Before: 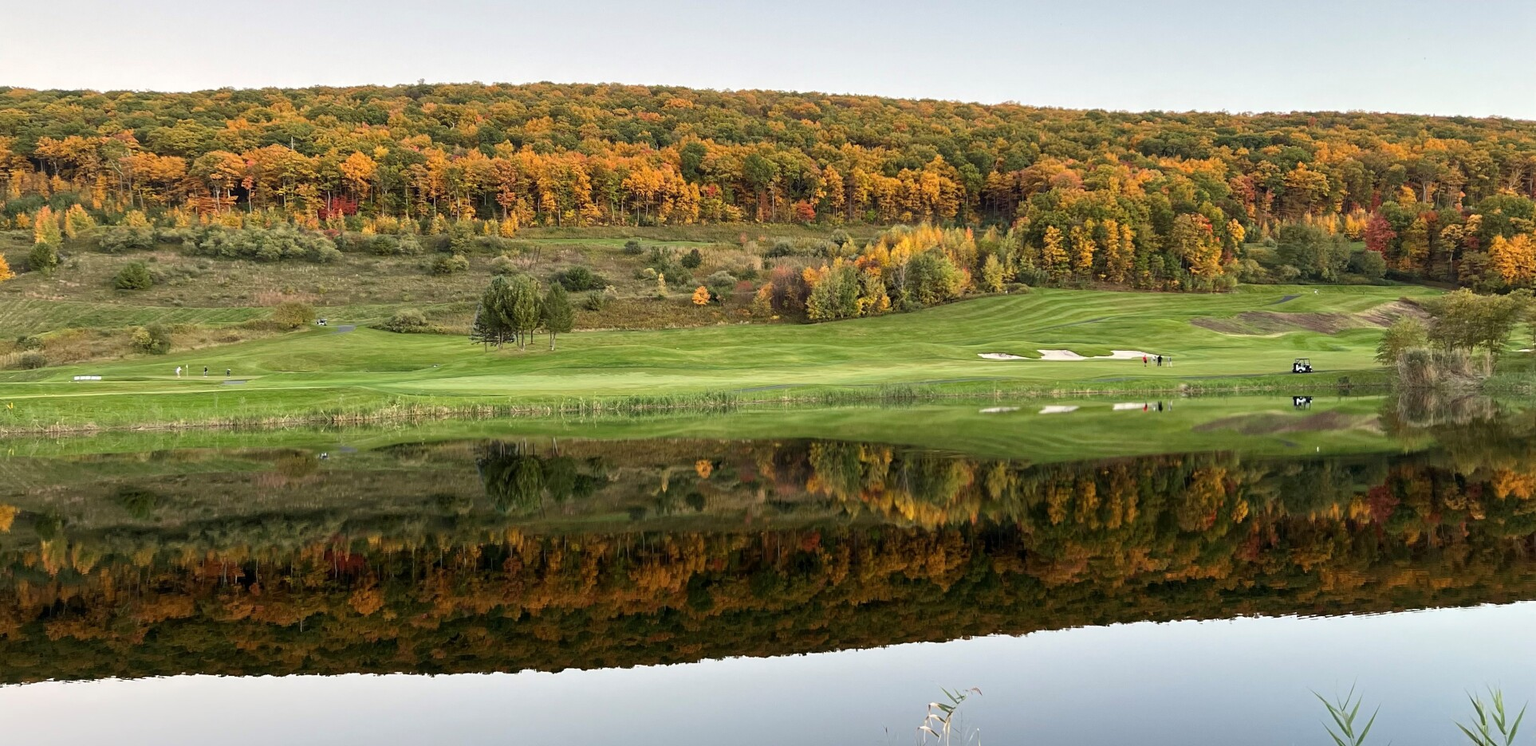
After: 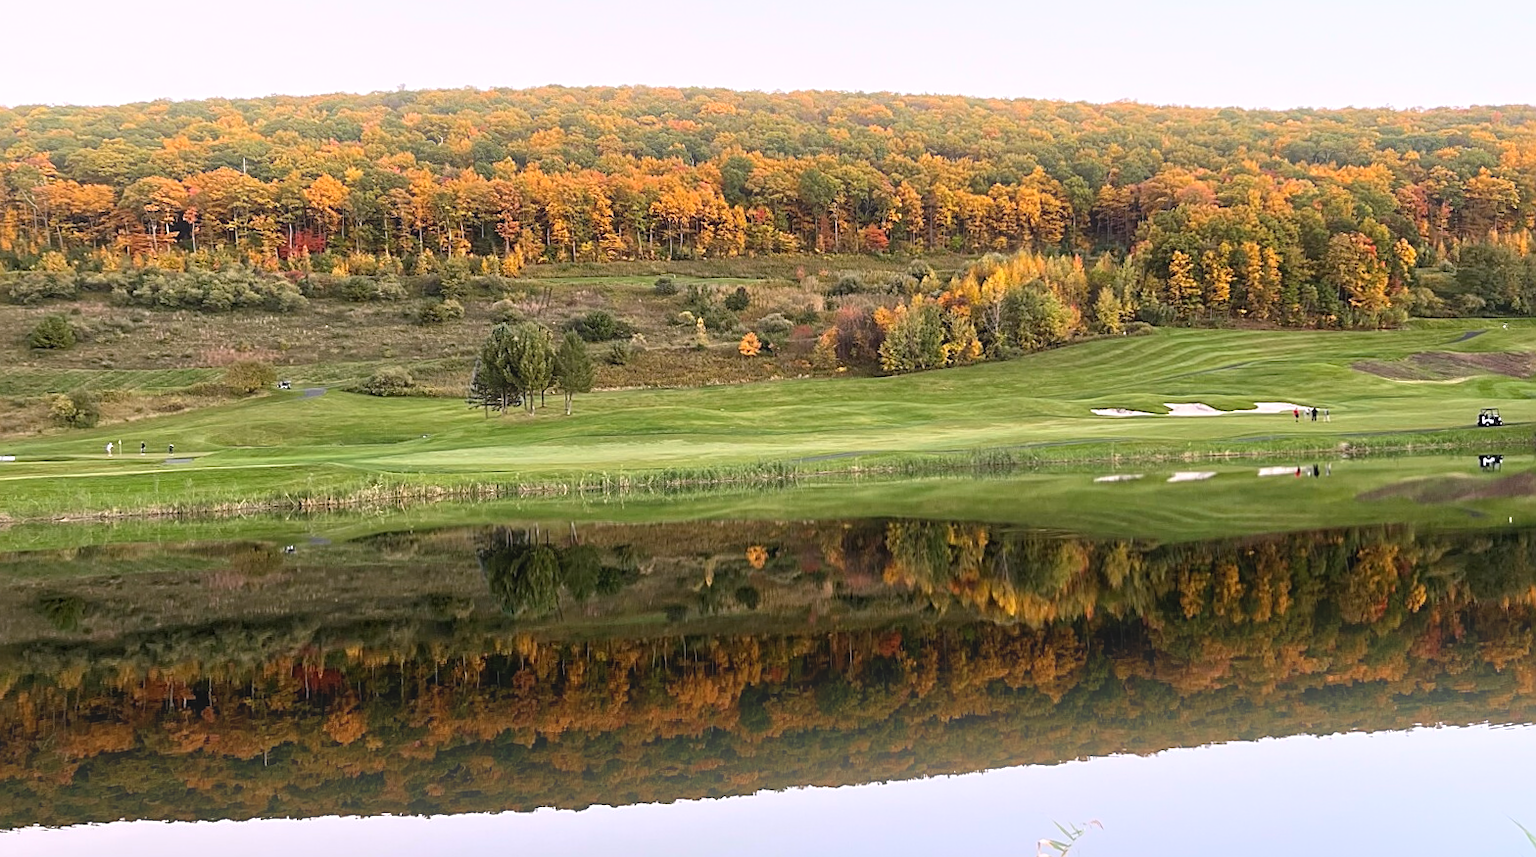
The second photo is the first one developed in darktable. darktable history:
sharpen: on, module defaults
color correction: highlights a* -2.68, highlights b* 2.57
white balance: red 1.066, blue 1.119
bloom: on, module defaults
base curve: curves: ch0 [(0, 0) (0.303, 0.277) (1, 1)]
crop and rotate: angle 1°, left 4.281%, top 0.642%, right 11.383%, bottom 2.486%
